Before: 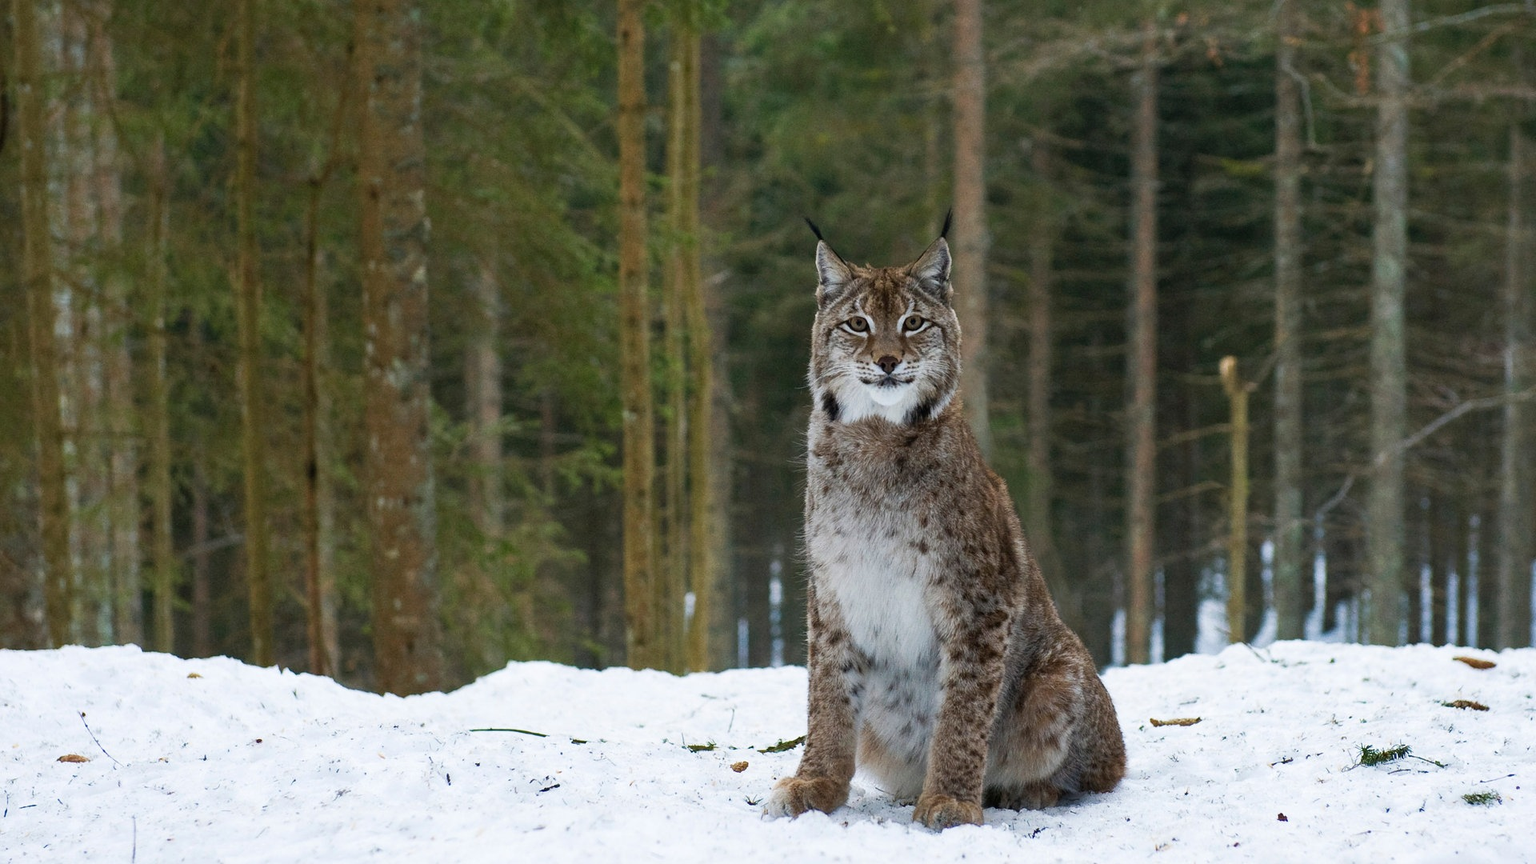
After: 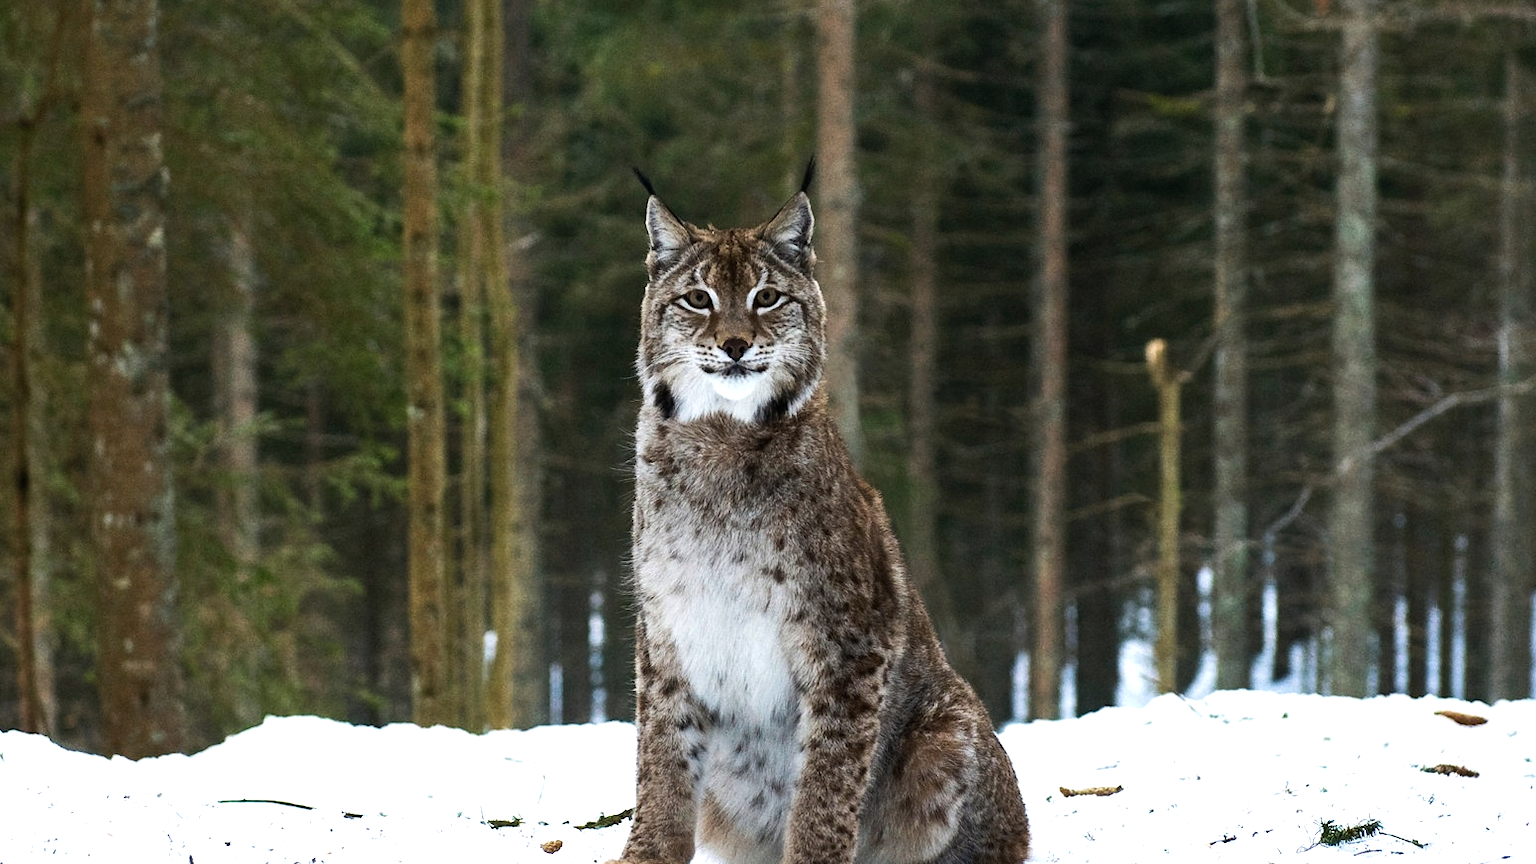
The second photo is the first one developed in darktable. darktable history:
tone equalizer: -8 EV -0.75 EV, -7 EV -0.7 EV, -6 EV -0.6 EV, -5 EV -0.4 EV, -3 EV 0.4 EV, -2 EV 0.6 EV, -1 EV 0.7 EV, +0 EV 0.75 EV, edges refinement/feathering 500, mask exposure compensation -1.57 EV, preserve details no
crop: left 19.159%, top 9.58%, bottom 9.58%
